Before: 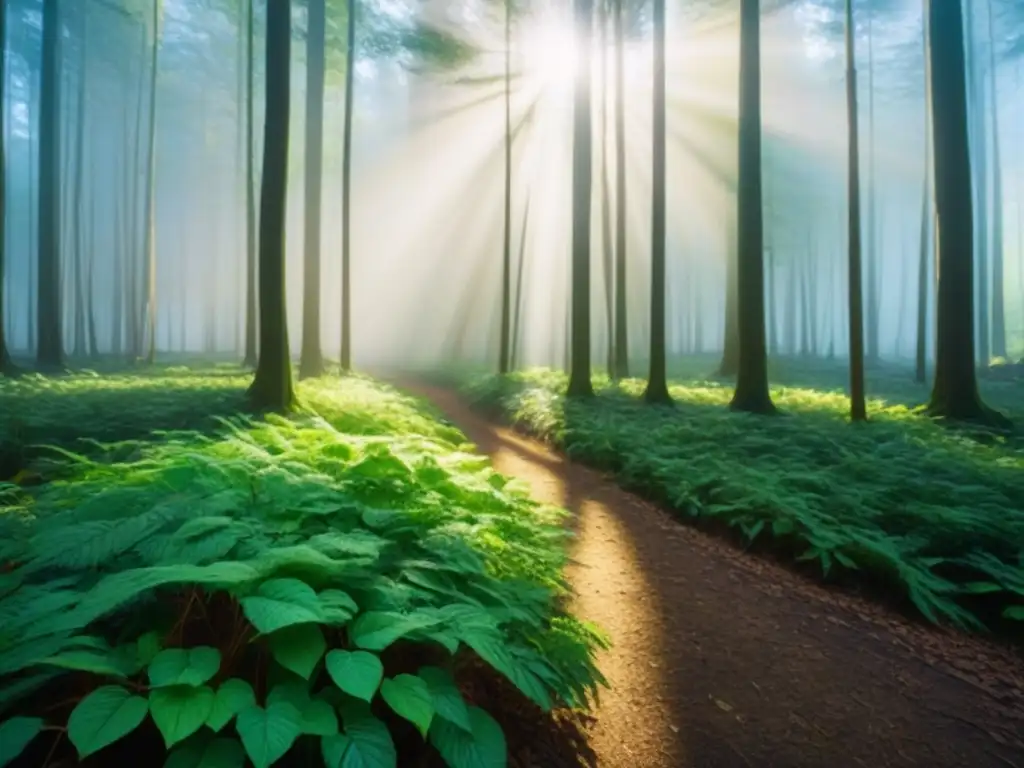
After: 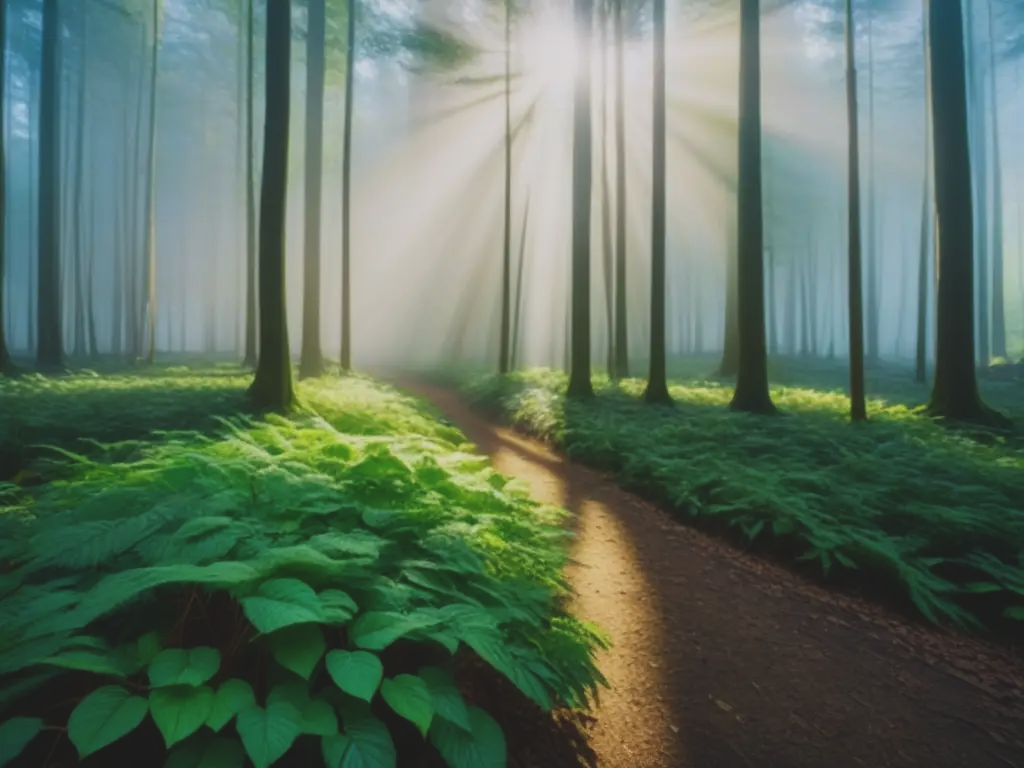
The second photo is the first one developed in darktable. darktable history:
exposure: black level correction -0.015, exposure -0.503 EV, compensate highlight preservation false
